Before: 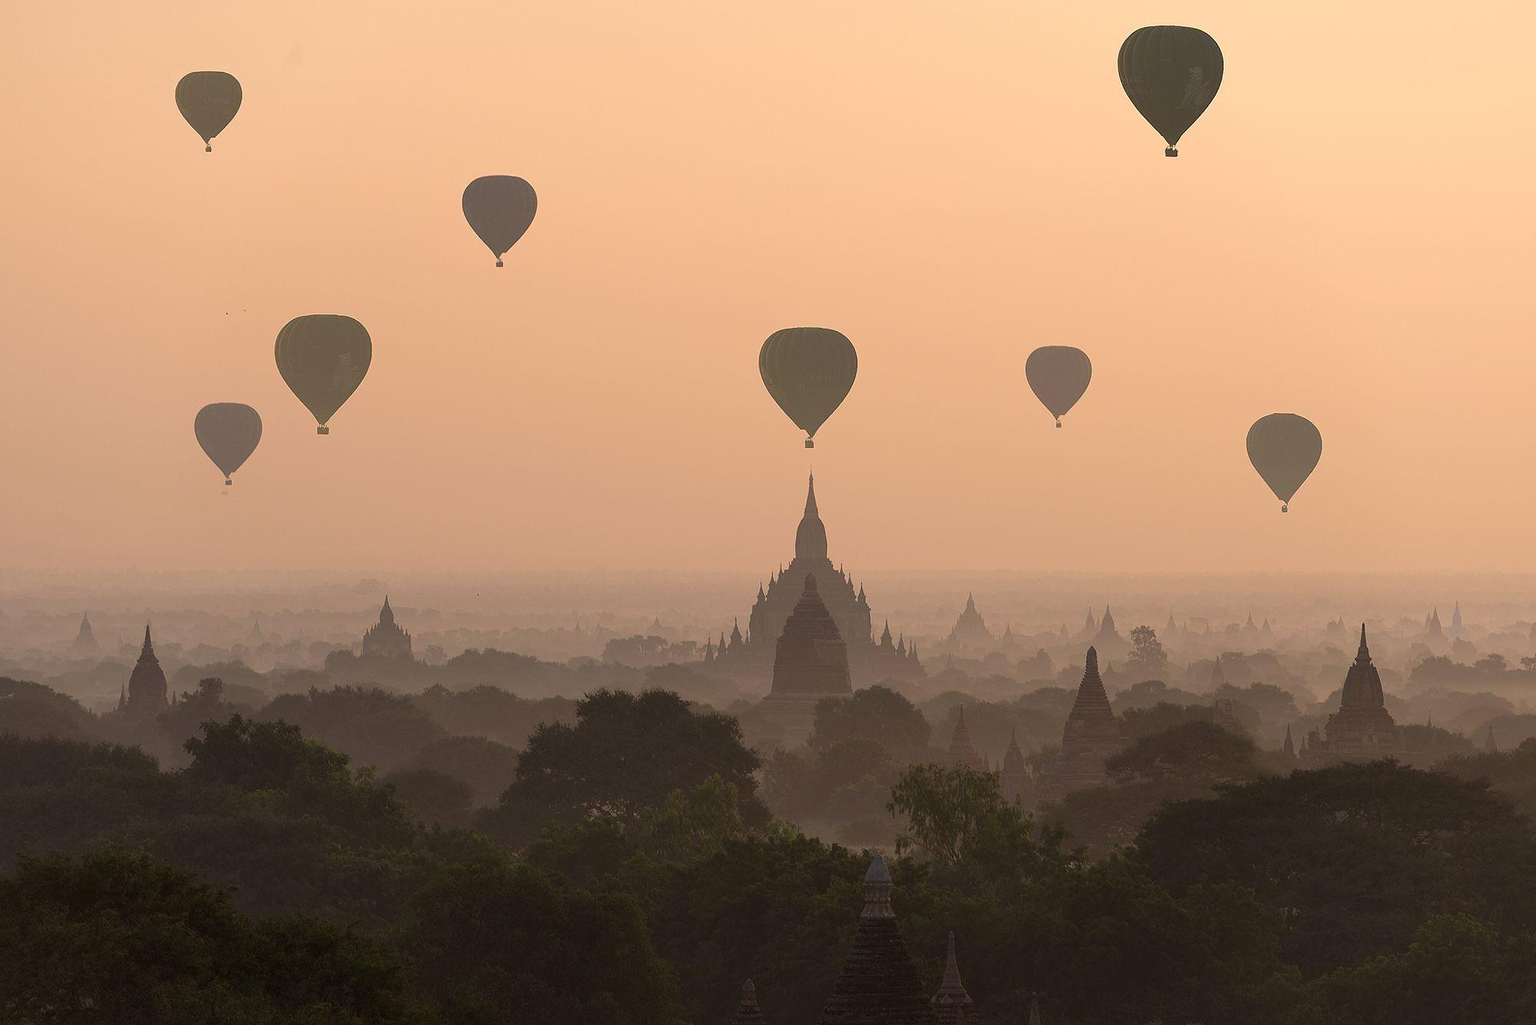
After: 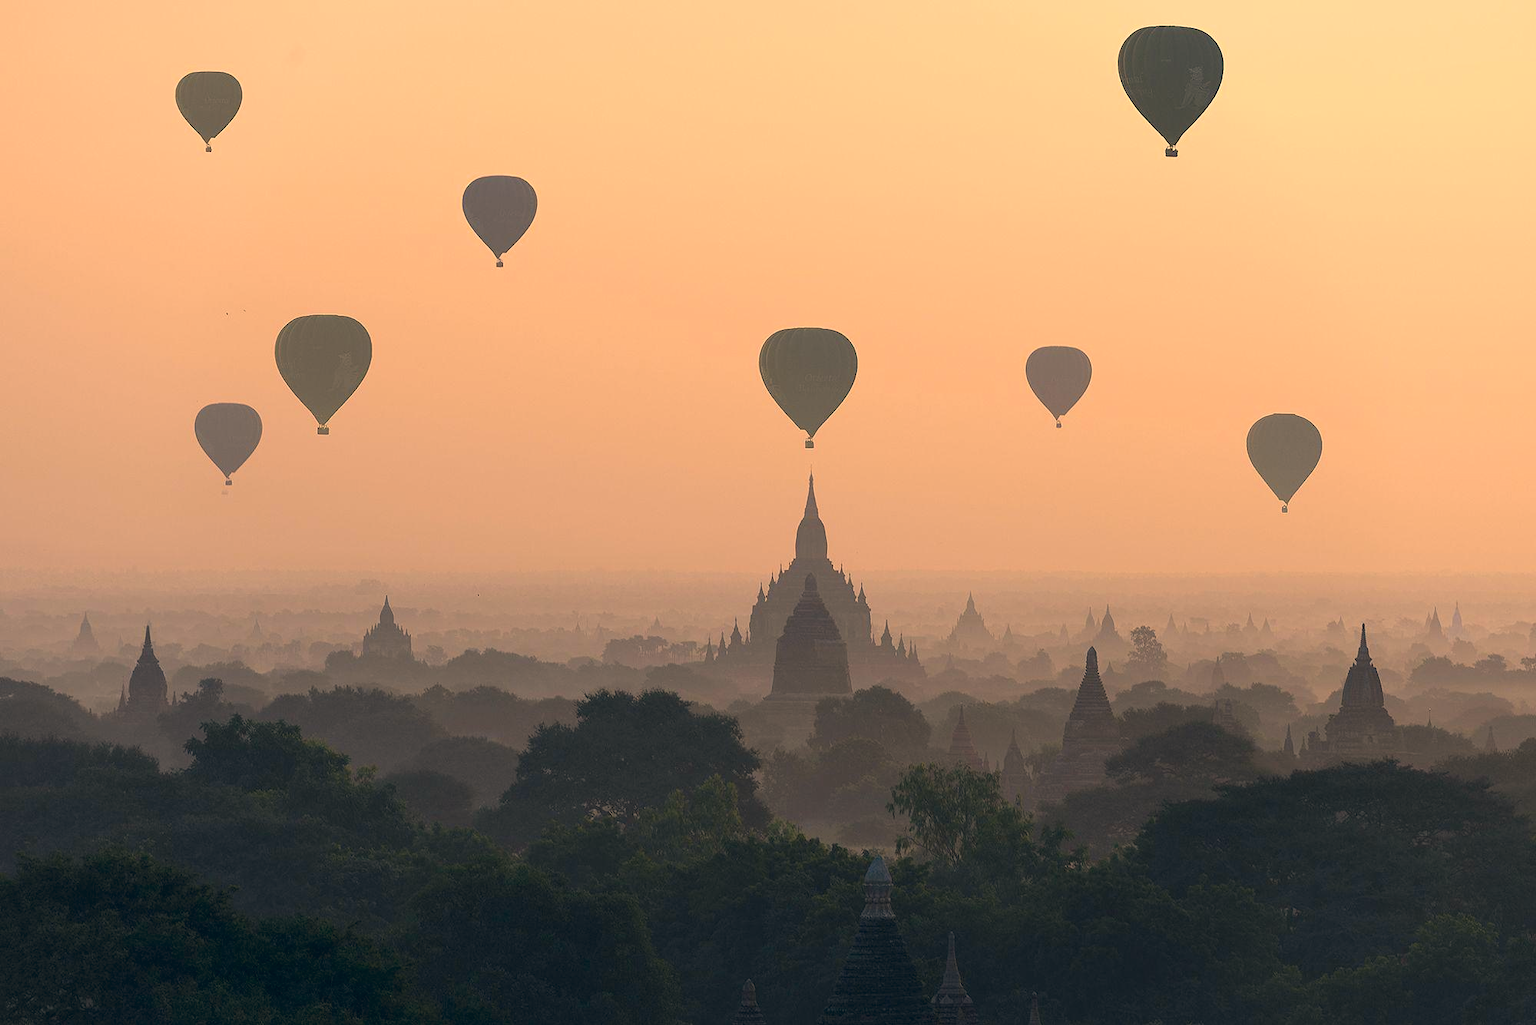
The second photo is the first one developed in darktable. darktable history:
color correction: highlights a* 10.32, highlights b* 14.66, shadows a* -9.59, shadows b* -15.02
exposure: exposure 0.131 EV, compensate highlight preservation false
